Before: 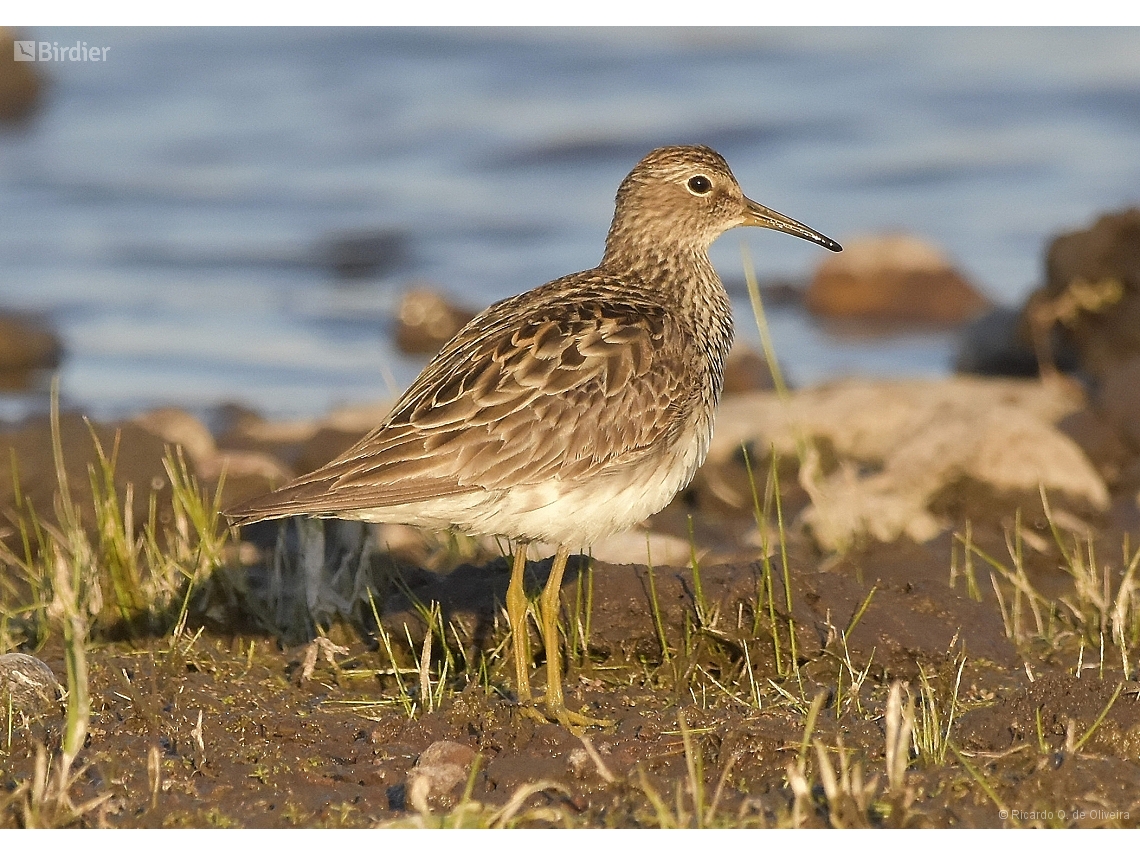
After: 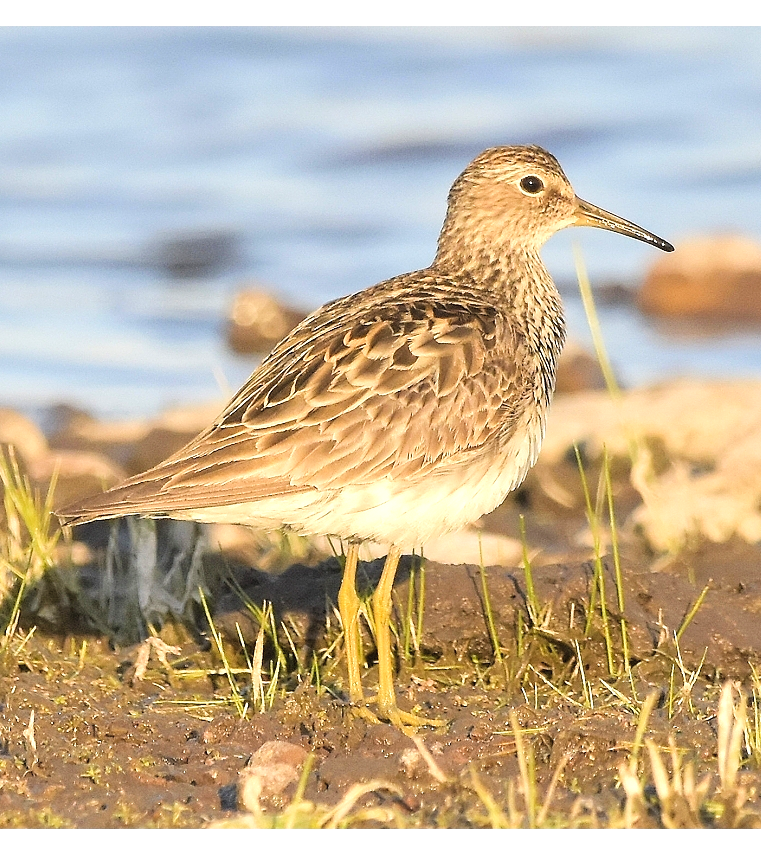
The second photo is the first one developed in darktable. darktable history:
tone curve: curves: ch0 [(0, 0) (0.051, 0.027) (0.096, 0.071) (0.219, 0.248) (0.428, 0.52) (0.596, 0.713) (0.727, 0.823) (0.859, 0.924) (1, 1)]; ch1 [(0, 0) (0.1, 0.038) (0.318, 0.221) (0.413, 0.325) (0.443, 0.412) (0.483, 0.474) (0.503, 0.501) (0.516, 0.515) (0.548, 0.575) (0.561, 0.596) (0.594, 0.647) (0.666, 0.701) (1, 1)]; ch2 [(0, 0) (0.453, 0.435) (0.479, 0.476) (0.504, 0.5) (0.52, 0.526) (0.557, 0.585) (0.583, 0.608) (0.824, 0.815) (1, 1)], color space Lab, linked channels, preserve colors none
crop and rotate: left 14.822%, right 18.401%
exposure: black level correction -0.002, exposure 0.532 EV, compensate highlight preservation false
